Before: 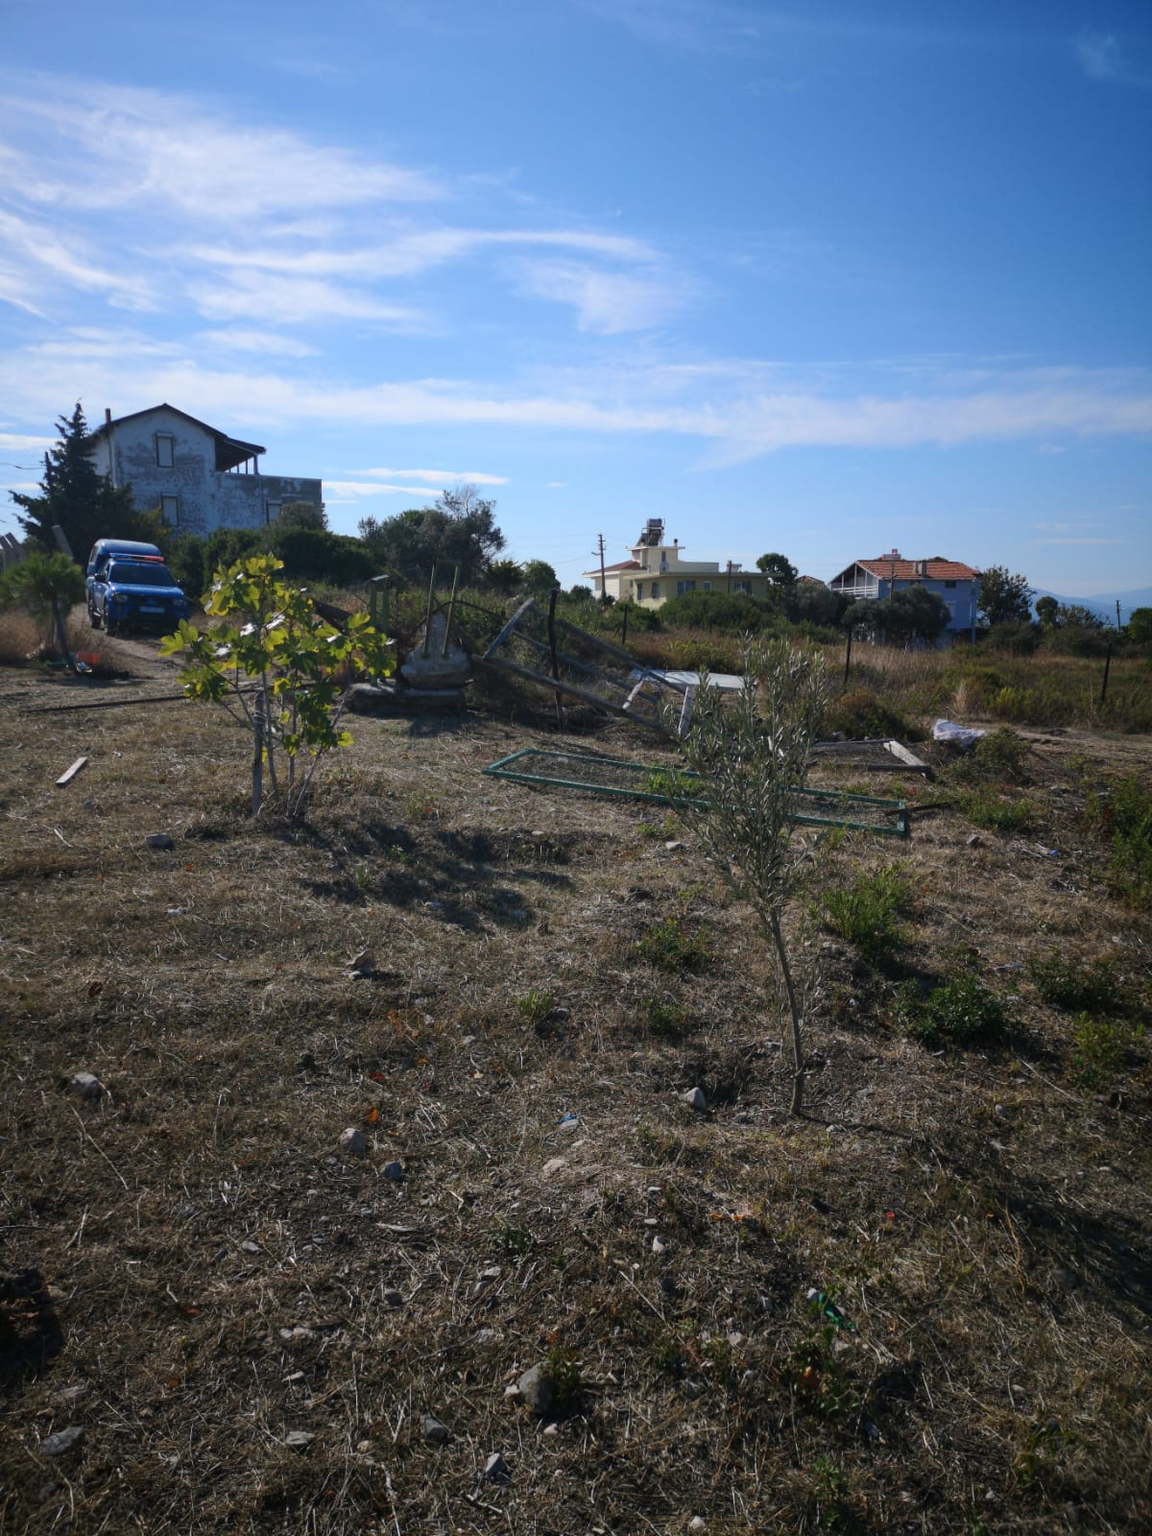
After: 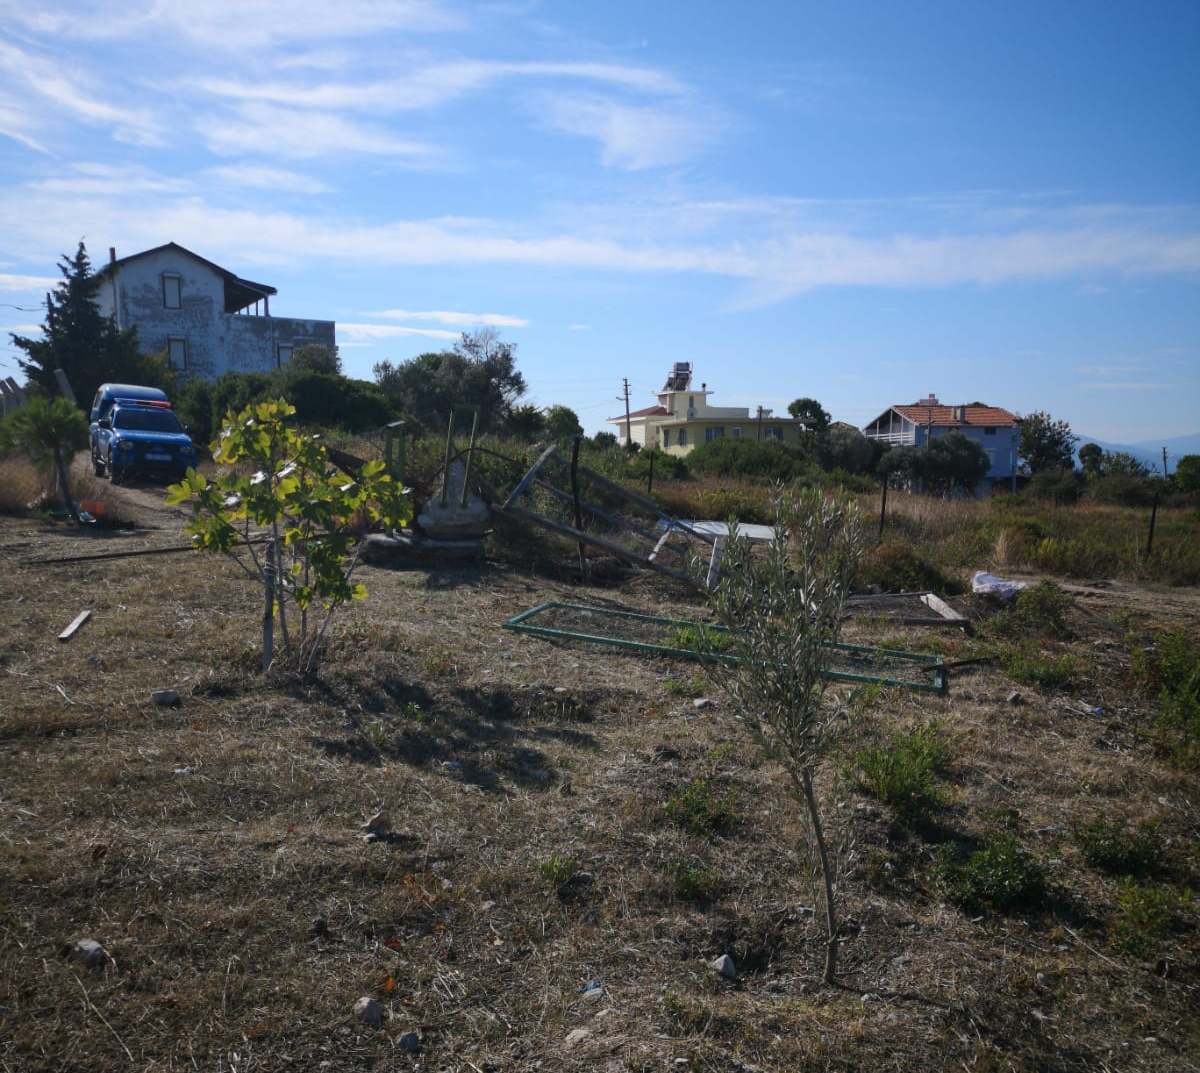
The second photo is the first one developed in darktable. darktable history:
crop: top 11.16%, bottom 21.768%
